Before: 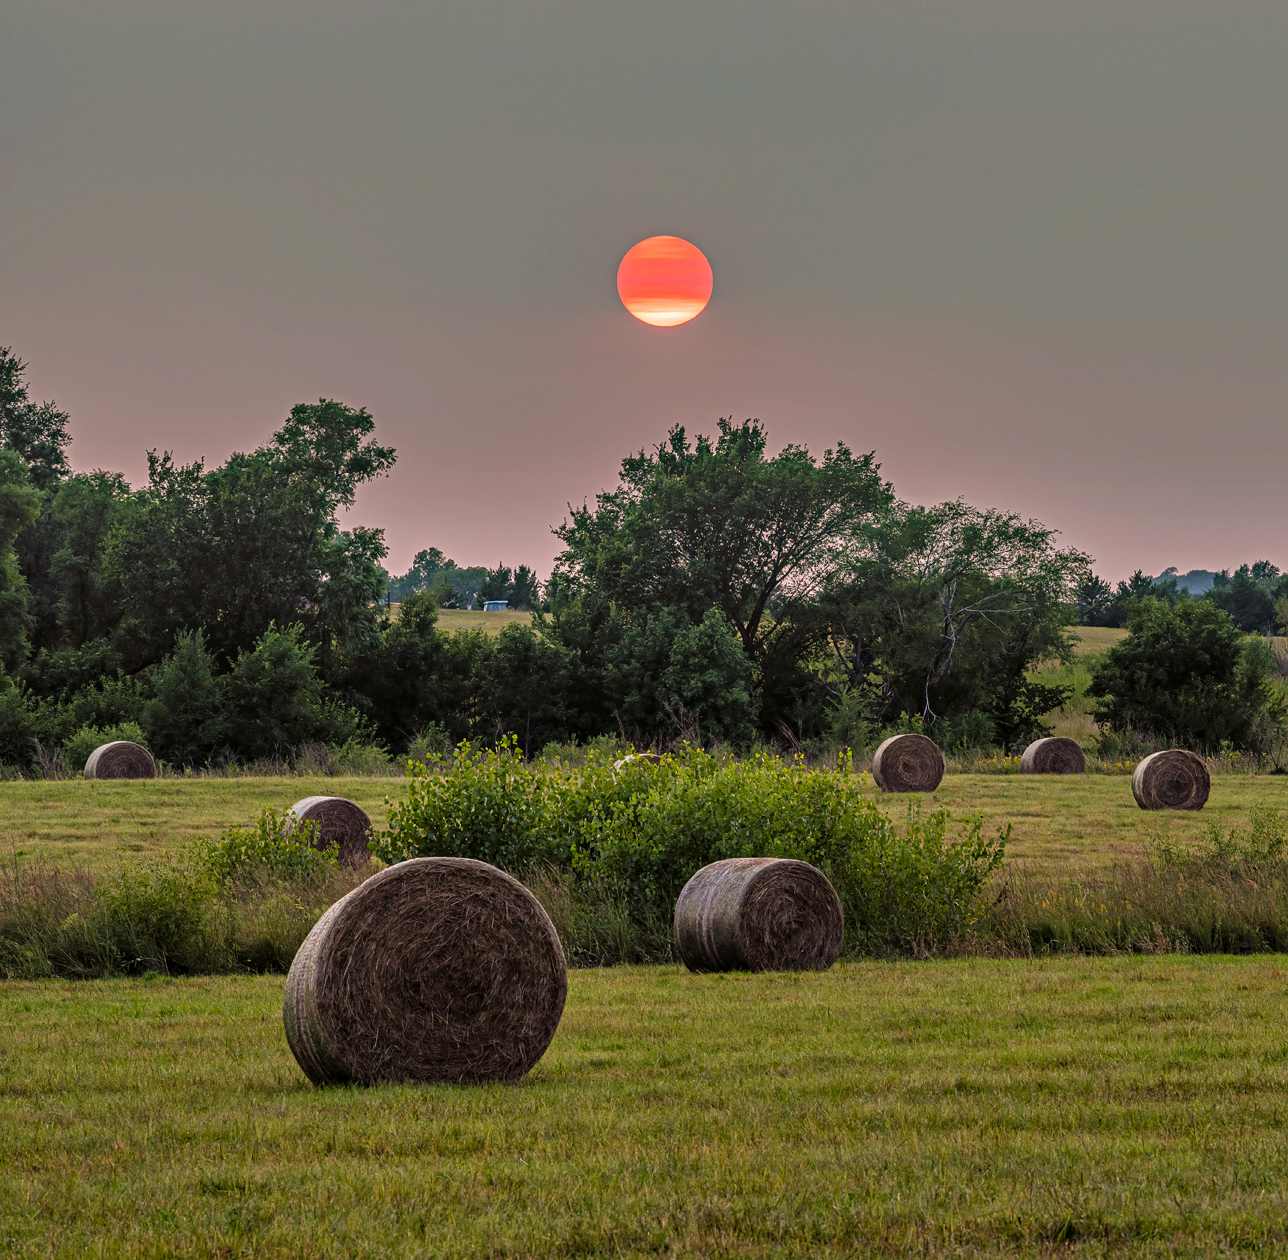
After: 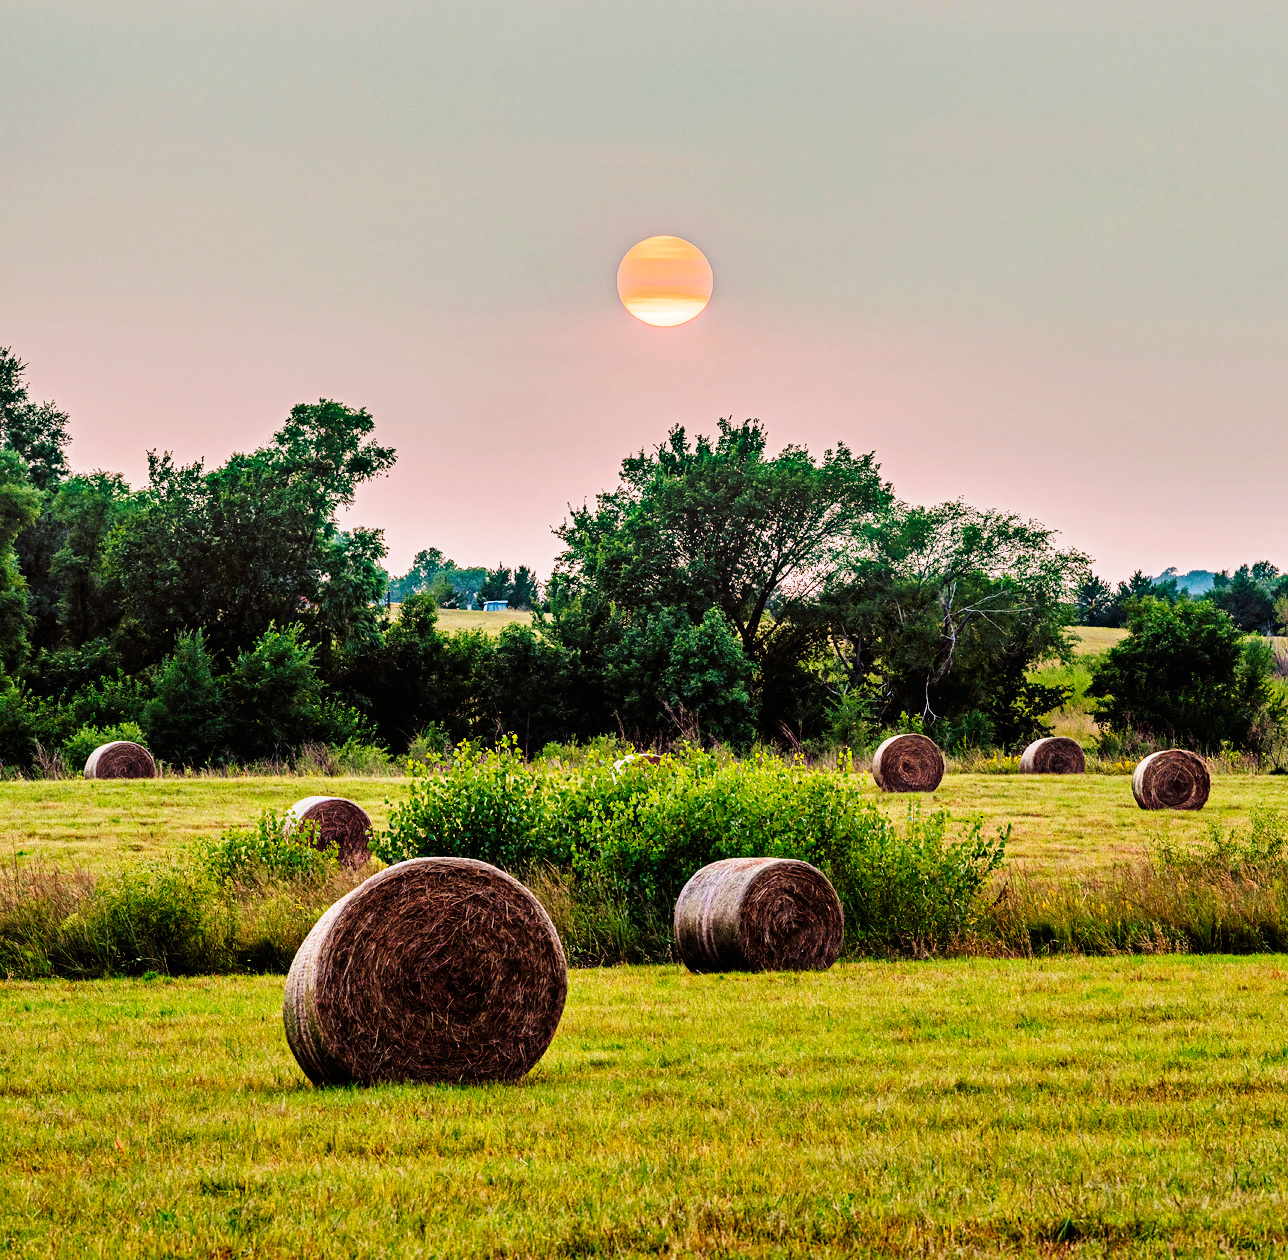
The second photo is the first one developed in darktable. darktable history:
base curve: curves: ch0 [(0, 0) (0, 0.001) (0.001, 0.001) (0.004, 0.002) (0.007, 0.004) (0.015, 0.013) (0.033, 0.045) (0.052, 0.096) (0.075, 0.17) (0.099, 0.241) (0.163, 0.42) (0.219, 0.55) (0.259, 0.616) (0.327, 0.722) (0.365, 0.765) (0.522, 0.873) (0.547, 0.881) (0.689, 0.919) (0.826, 0.952) (1, 1)], preserve colors none
